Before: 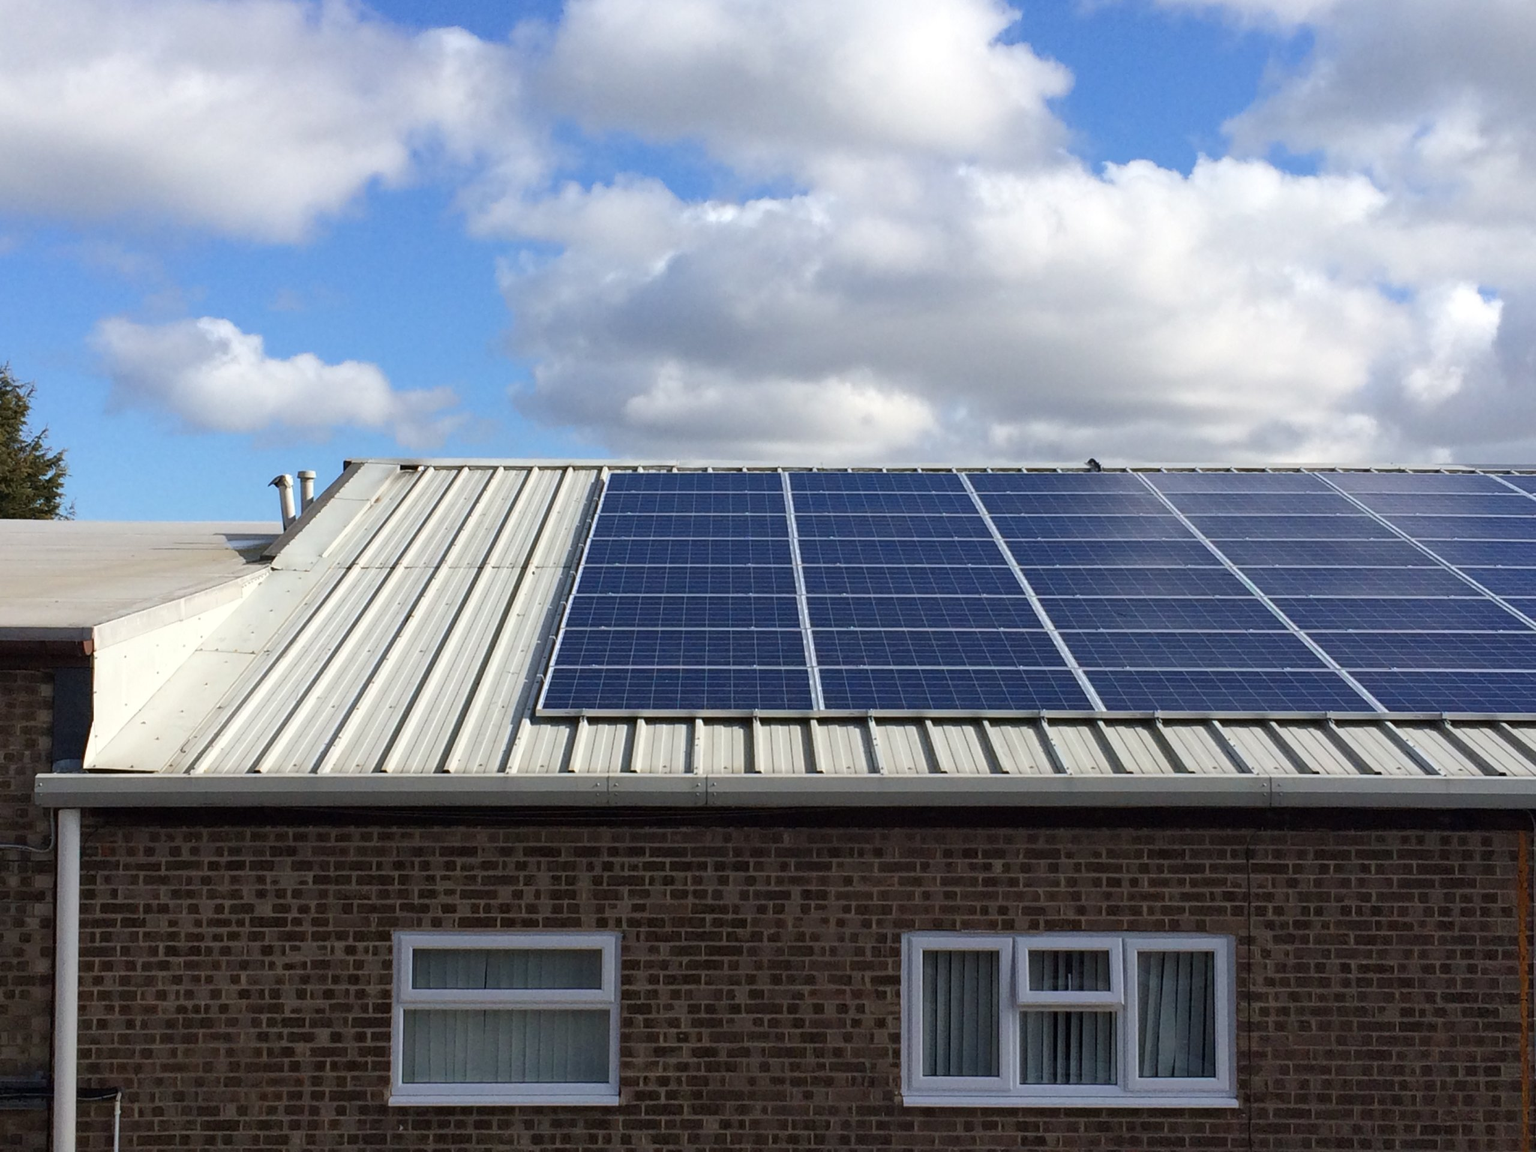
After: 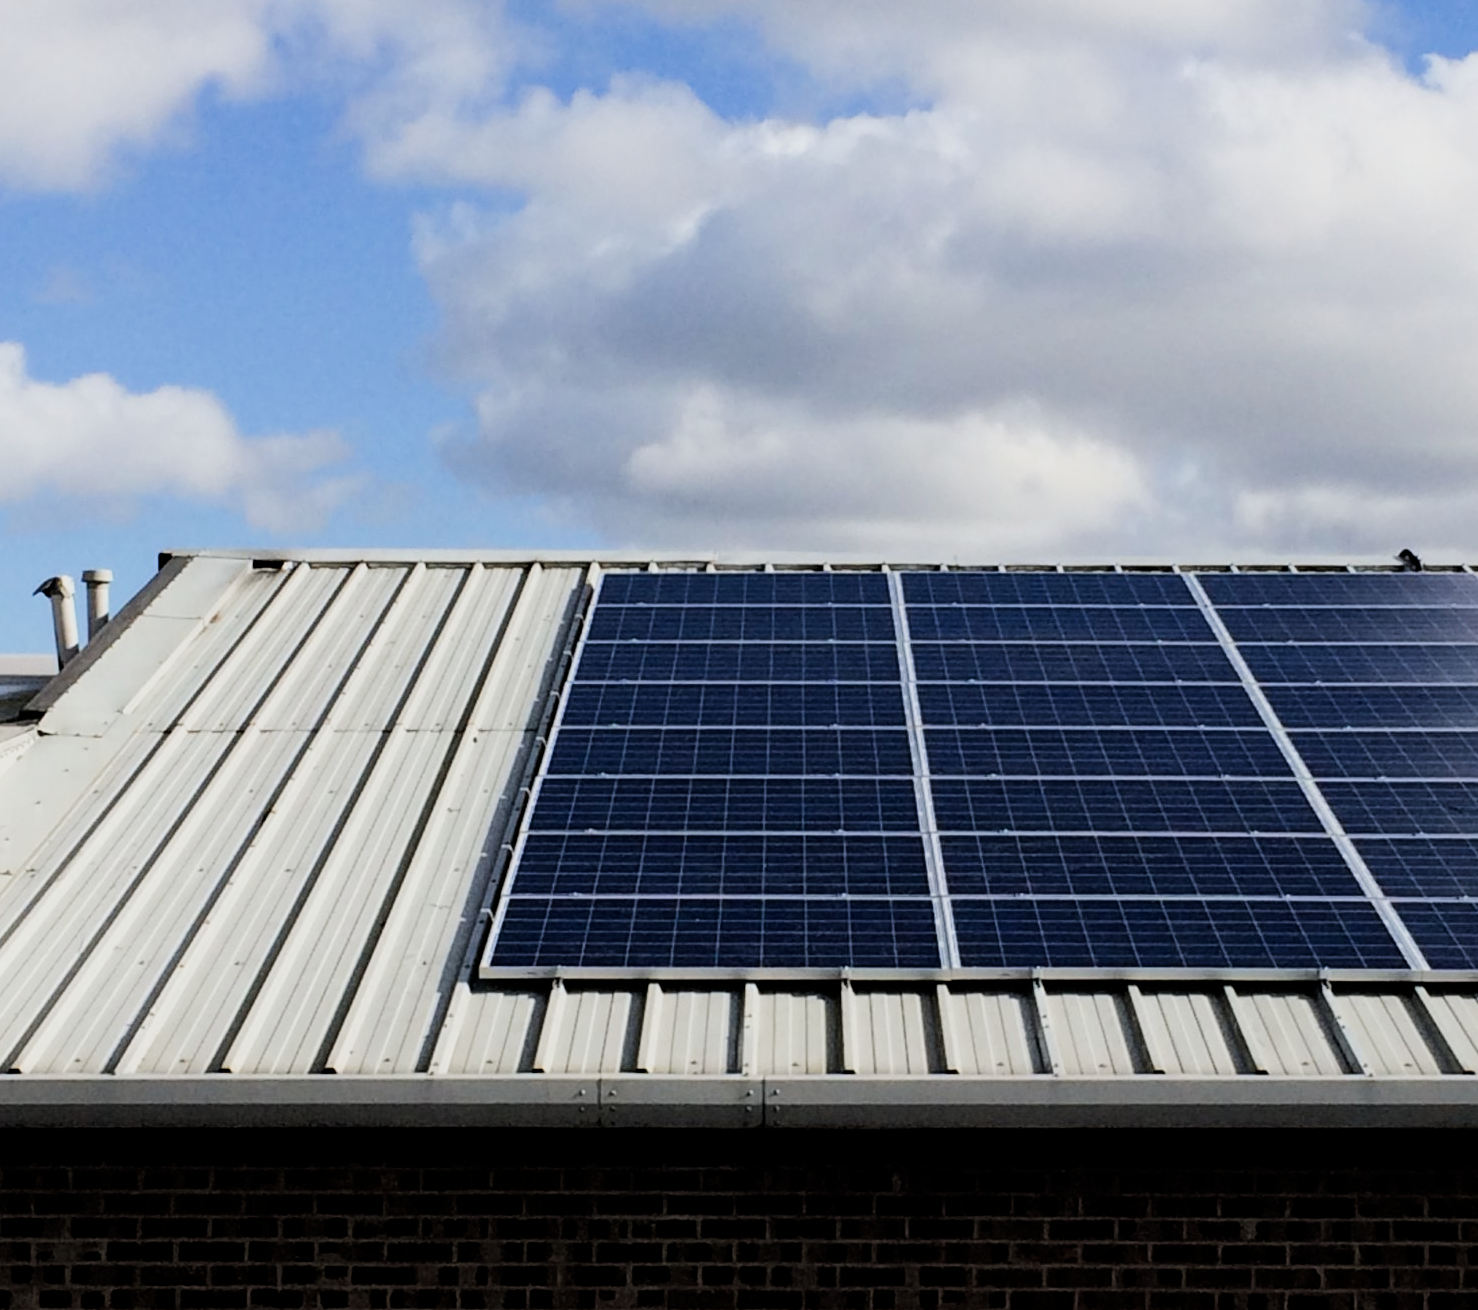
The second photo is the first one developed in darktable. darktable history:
filmic rgb: black relative exposure -5 EV, hardness 2.88, contrast 1.4, highlights saturation mix -30%
crop: left 16.202%, top 11.208%, right 26.045%, bottom 20.557%
exposure: black level correction 0.009, compensate highlight preservation false
